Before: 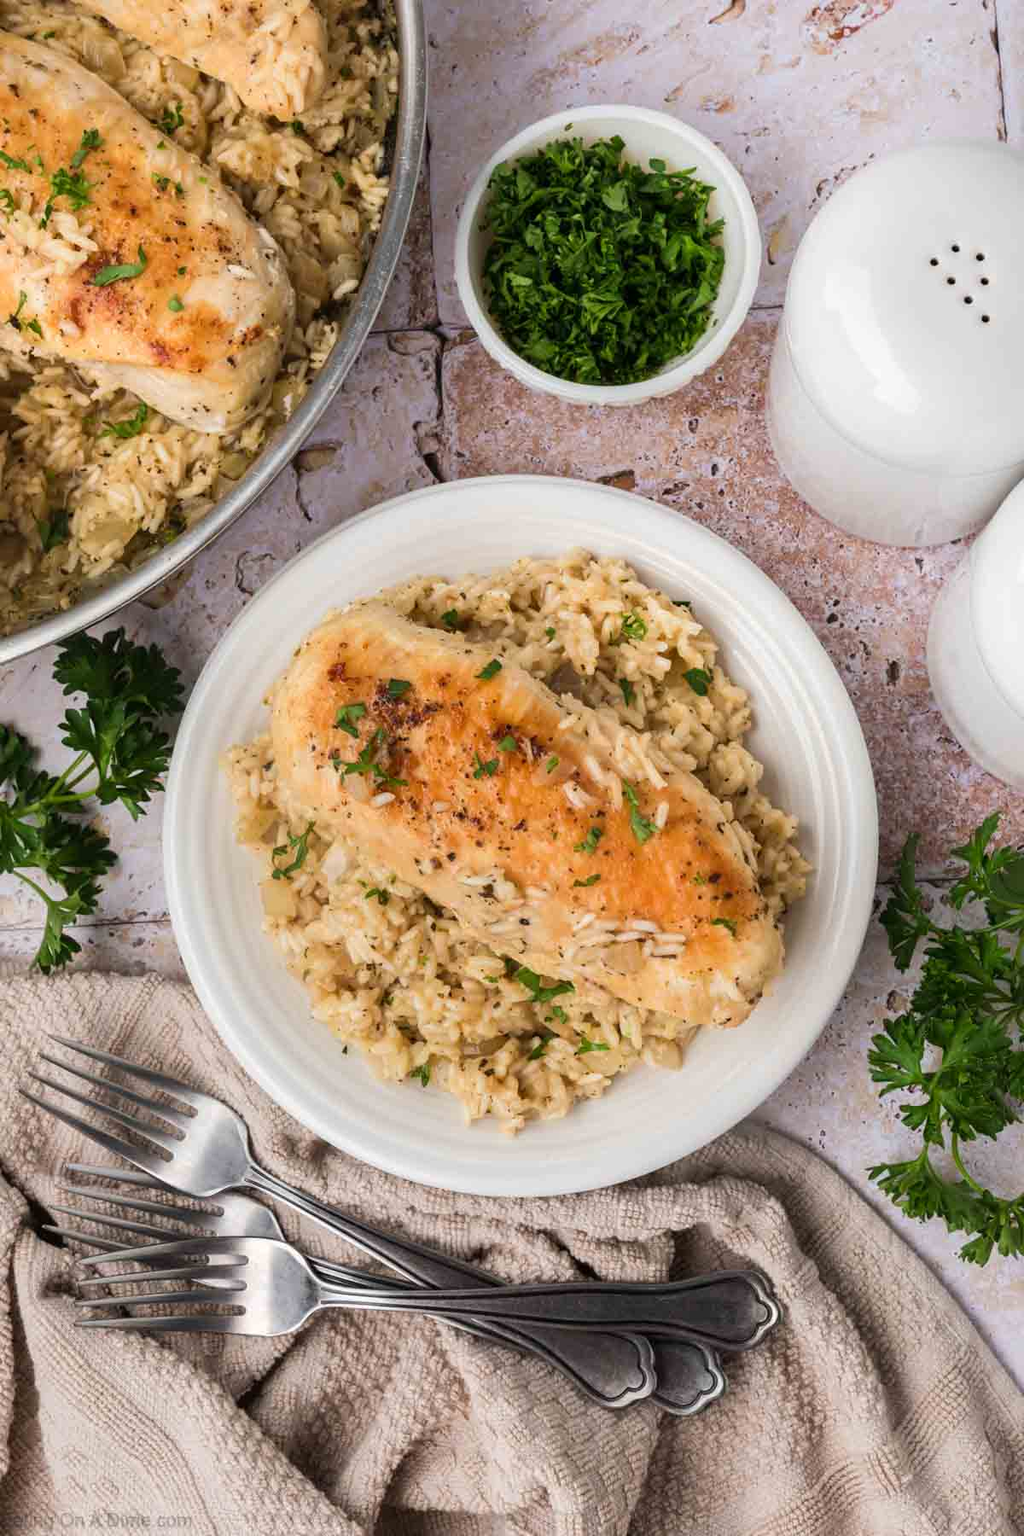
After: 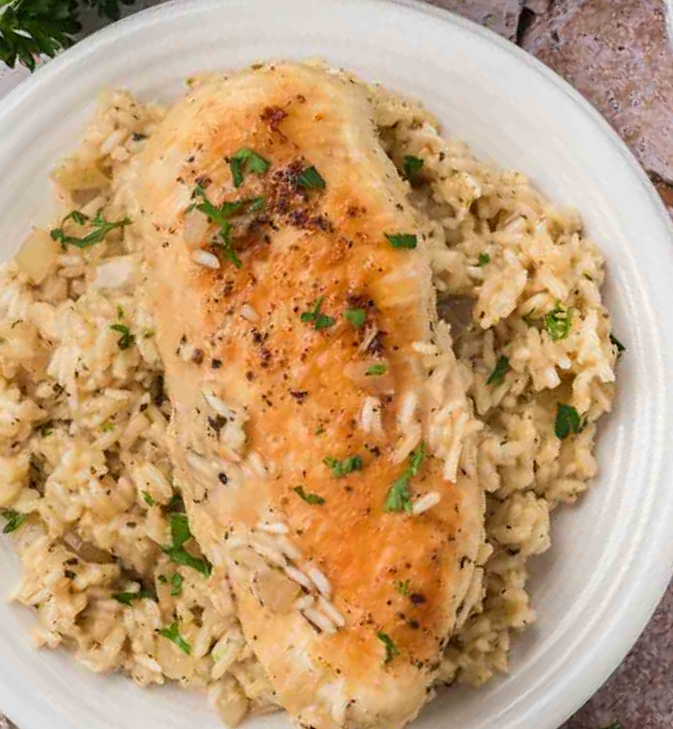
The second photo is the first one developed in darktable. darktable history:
crop and rotate: angle -44.8°, top 16.686%, right 0.888%, bottom 11.692%
